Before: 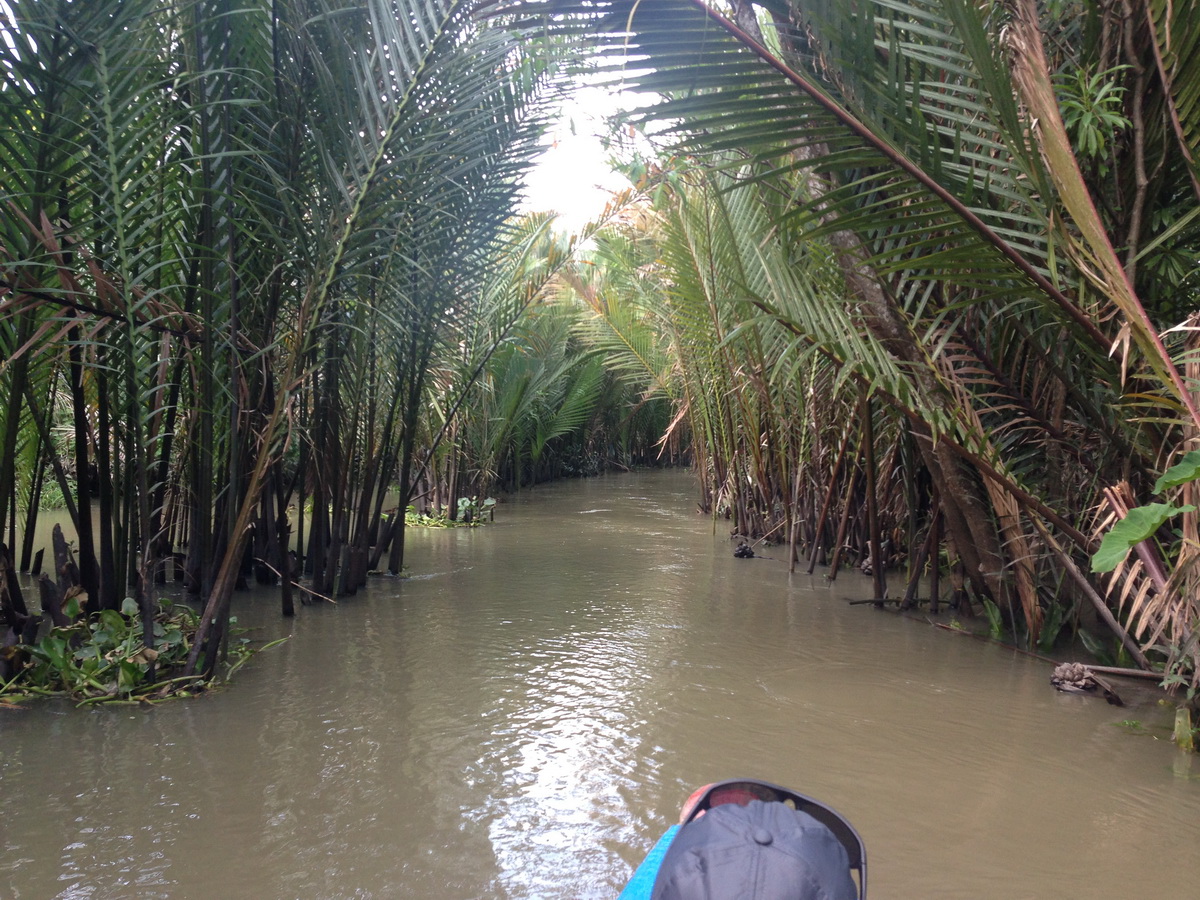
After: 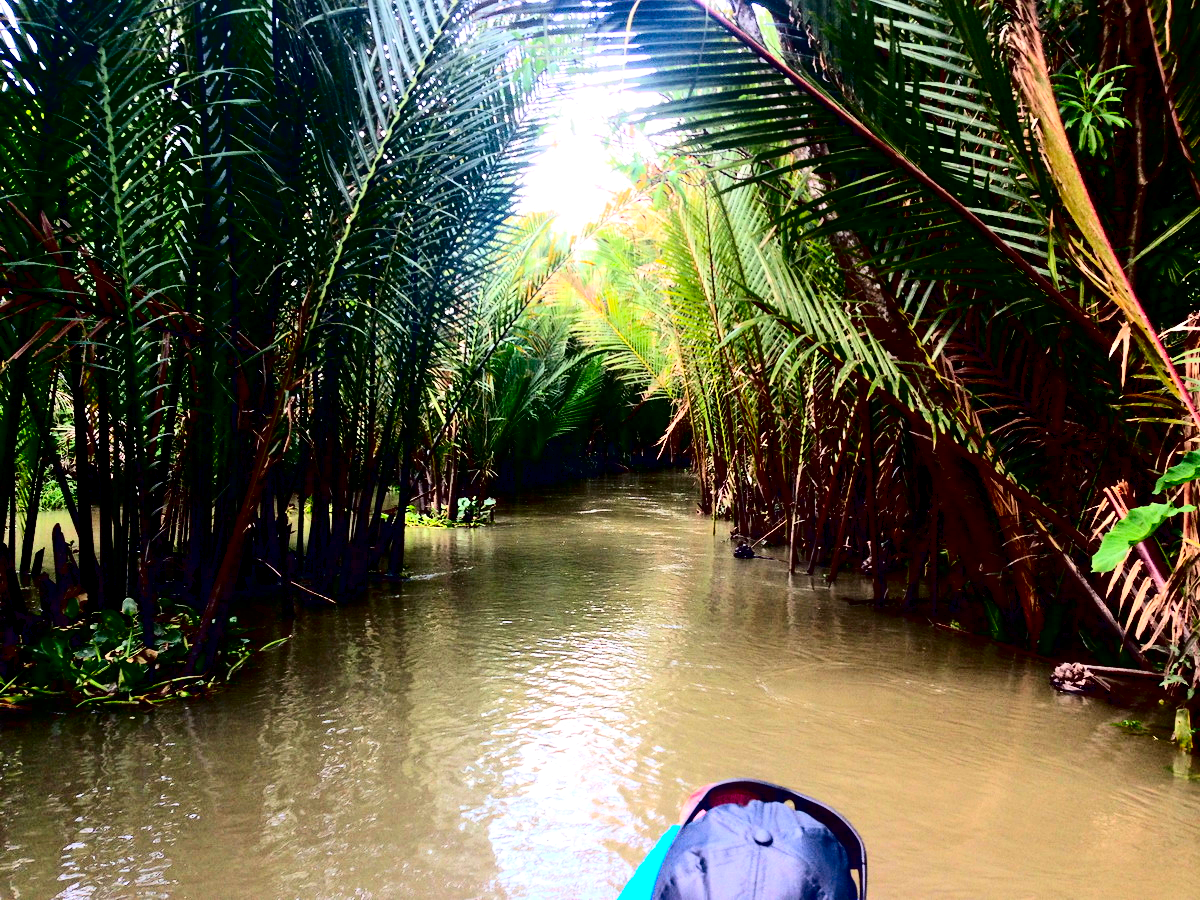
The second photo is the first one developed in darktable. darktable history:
rgb levels: preserve colors sum RGB, levels [[0.038, 0.433, 0.934], [0, 0.5, 1], [0, 0.5, 1]]
exposure: exposure 0.661 EV, compensate highlight preservation false
contrast brightness saturation: contrast 0.77, brightness -1, saturation 1
